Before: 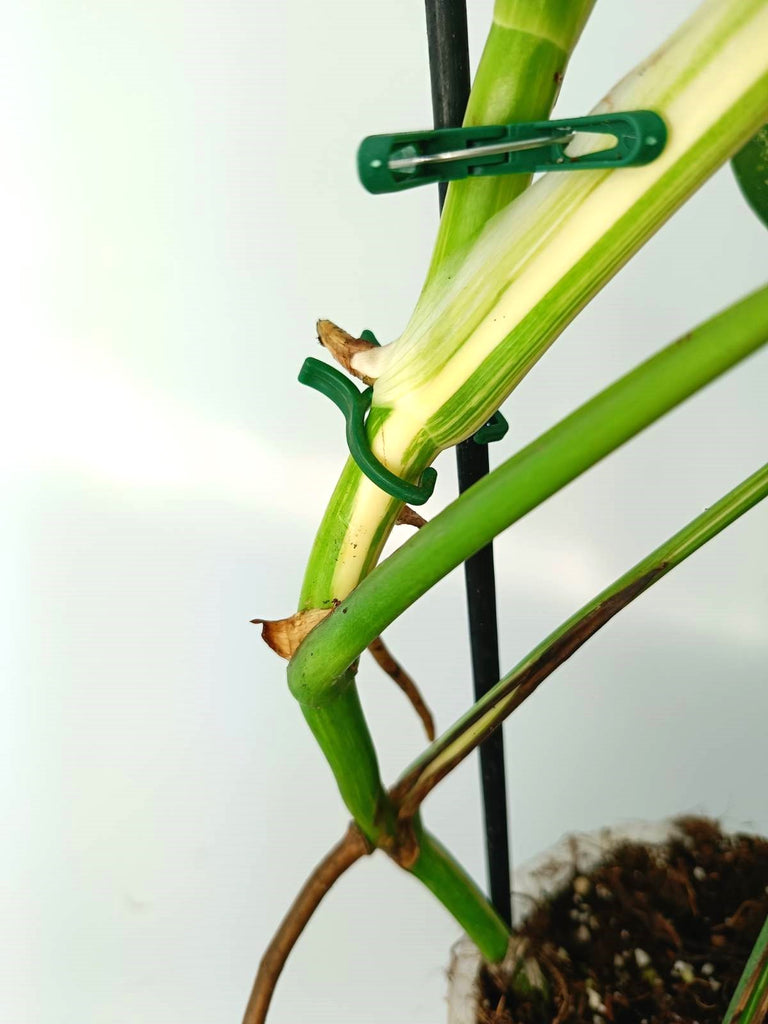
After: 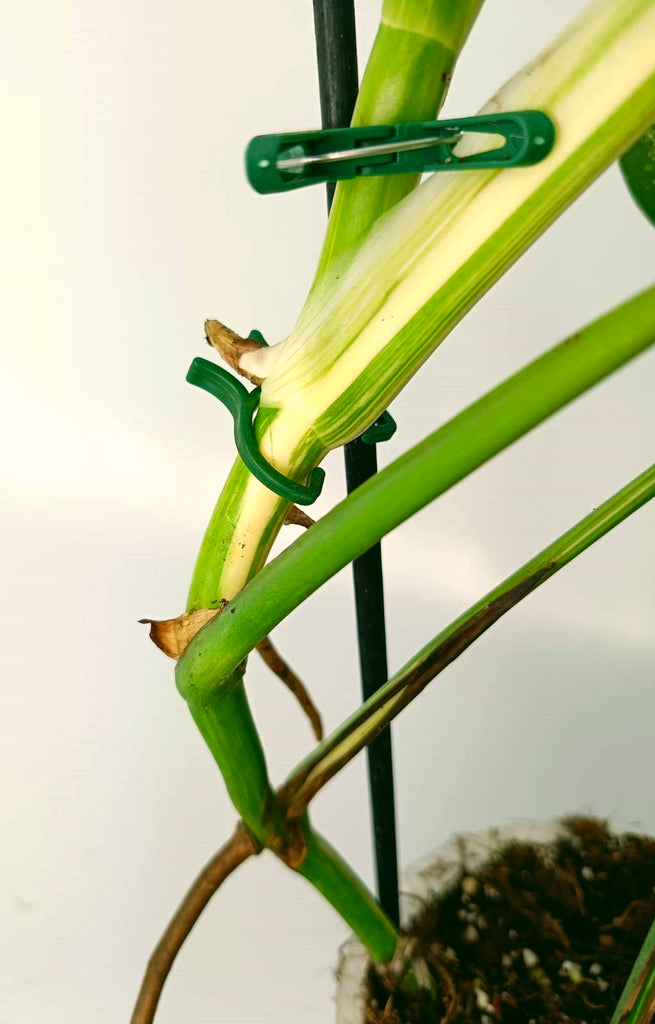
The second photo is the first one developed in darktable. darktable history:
crop and rotate: left 14.584%
color correction: highlights a* 4.02, highlights b* 4.98, shadows a* -7.55, shadows b* 4.98
